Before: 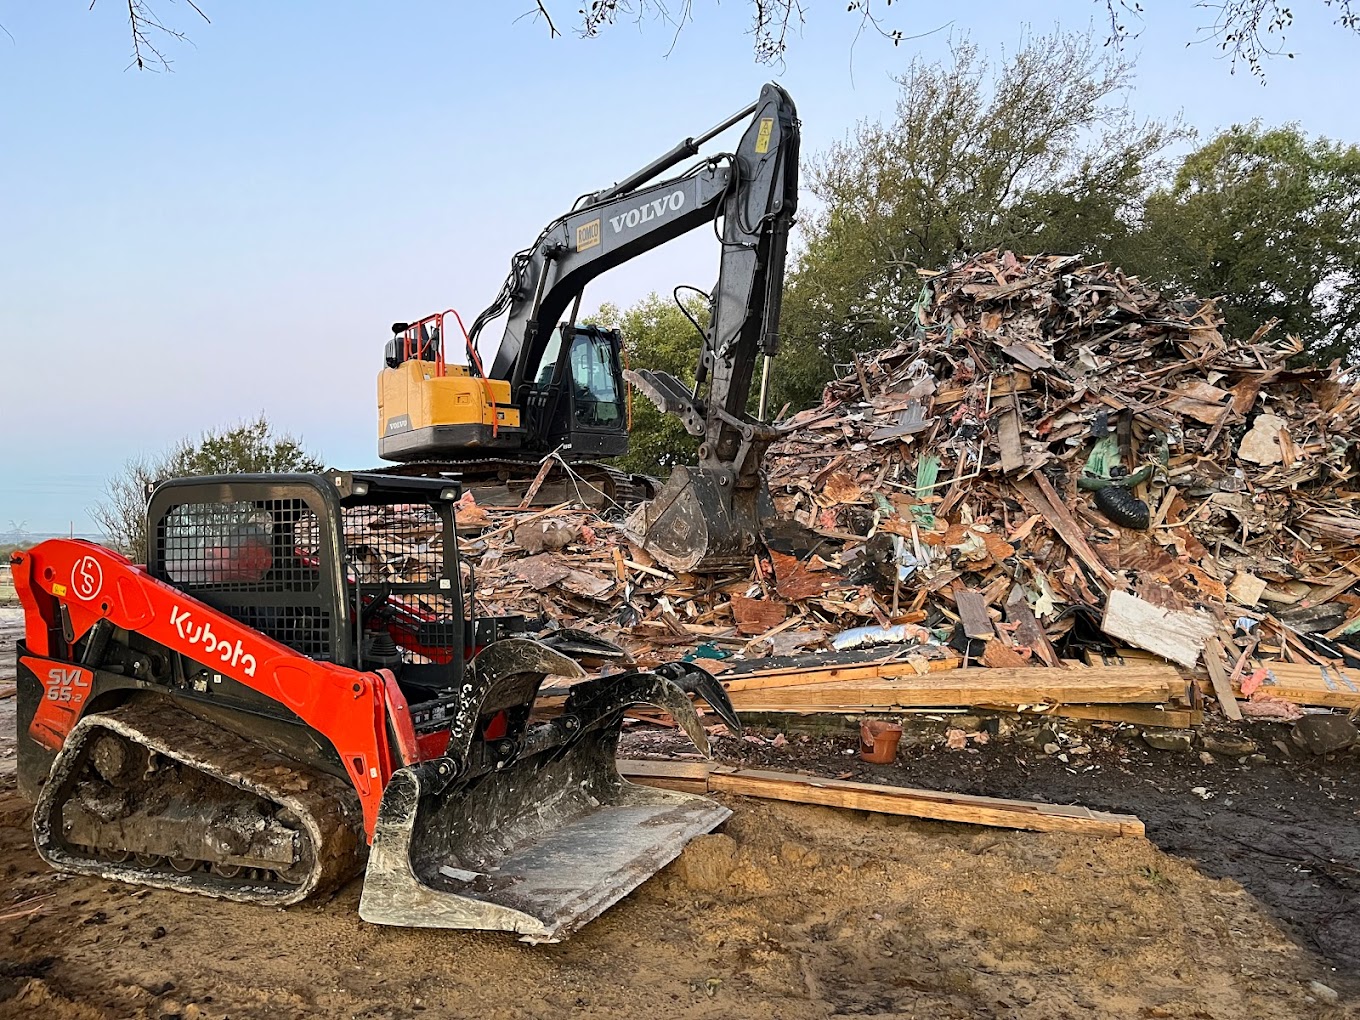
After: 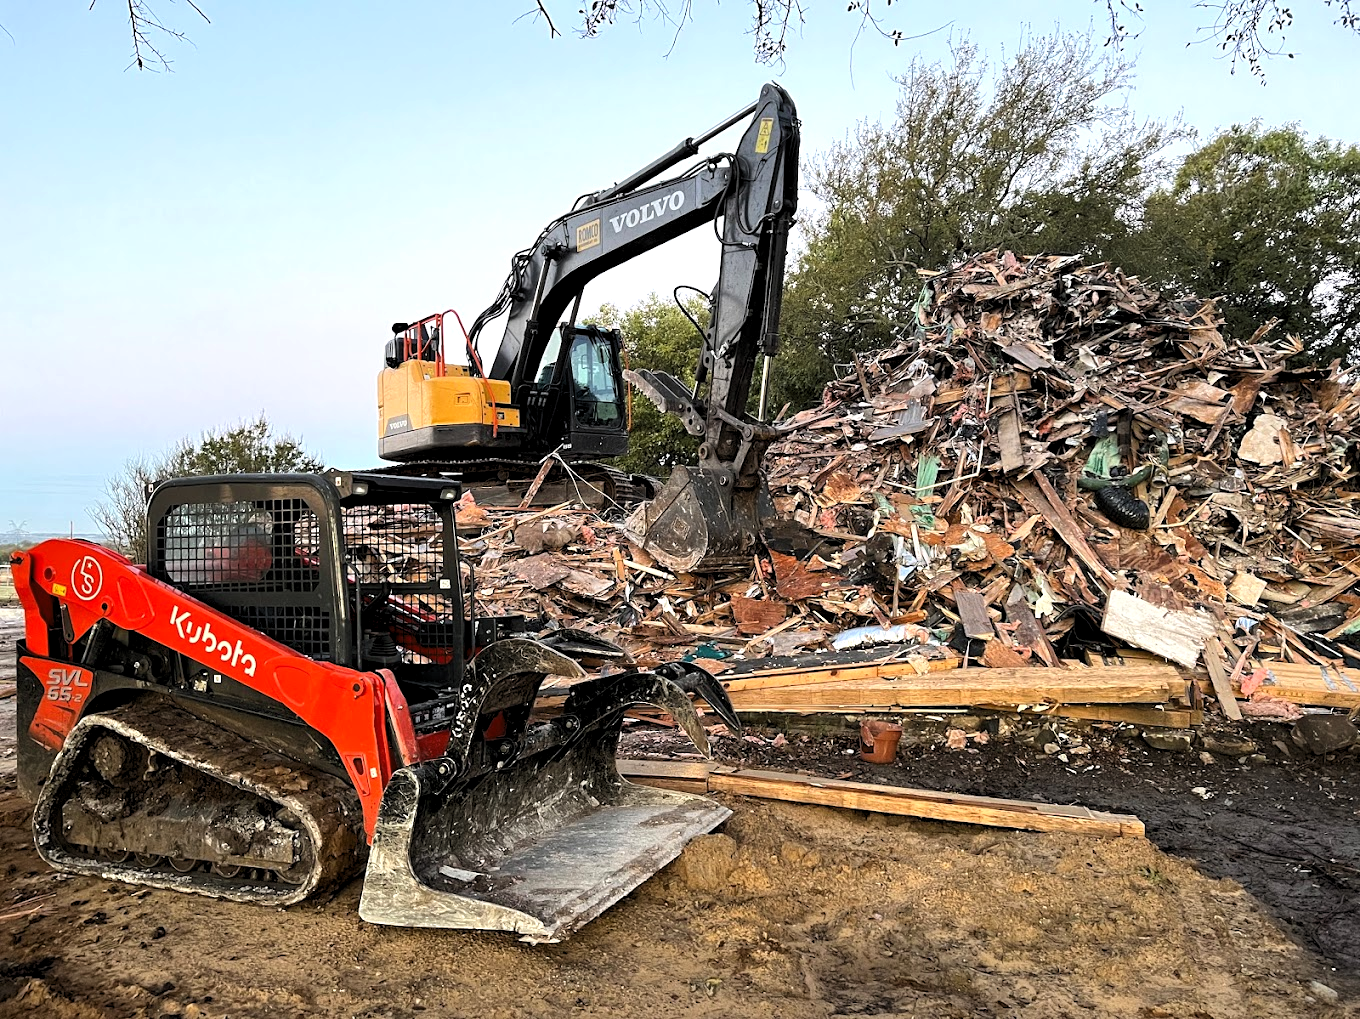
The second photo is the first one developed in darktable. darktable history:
levels: levels [0.055, 0.477, 0.9]
crop: bottom 0.053%
